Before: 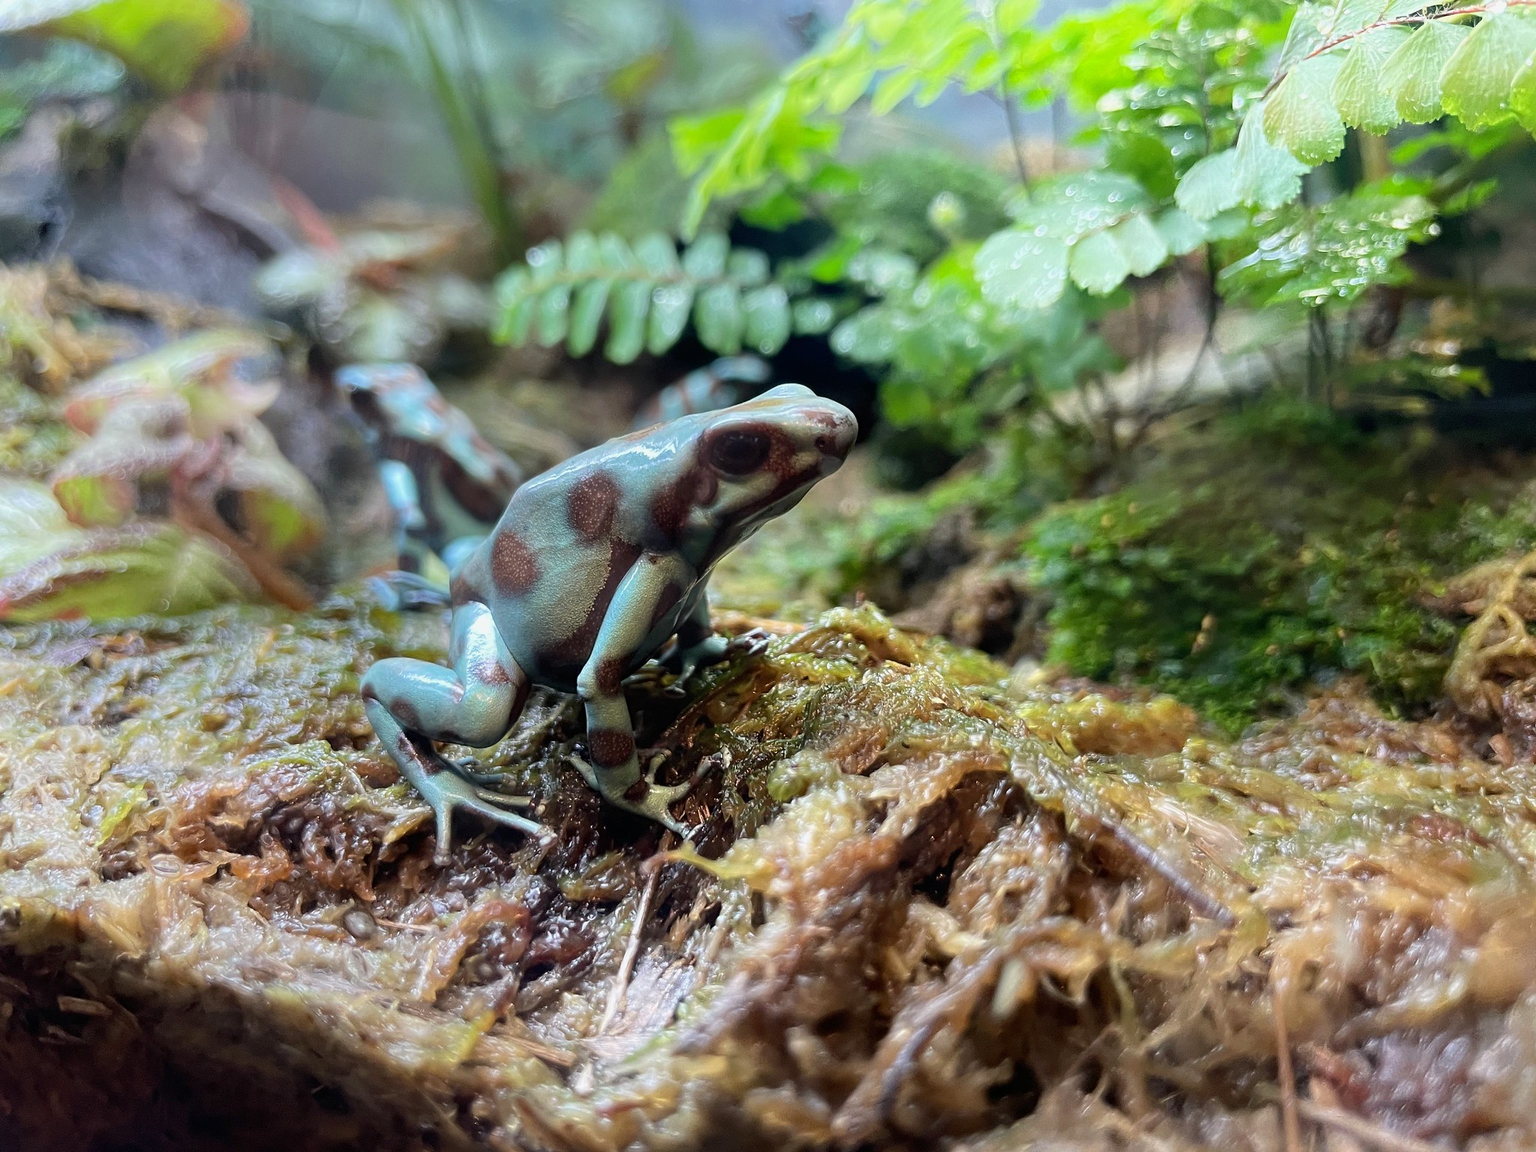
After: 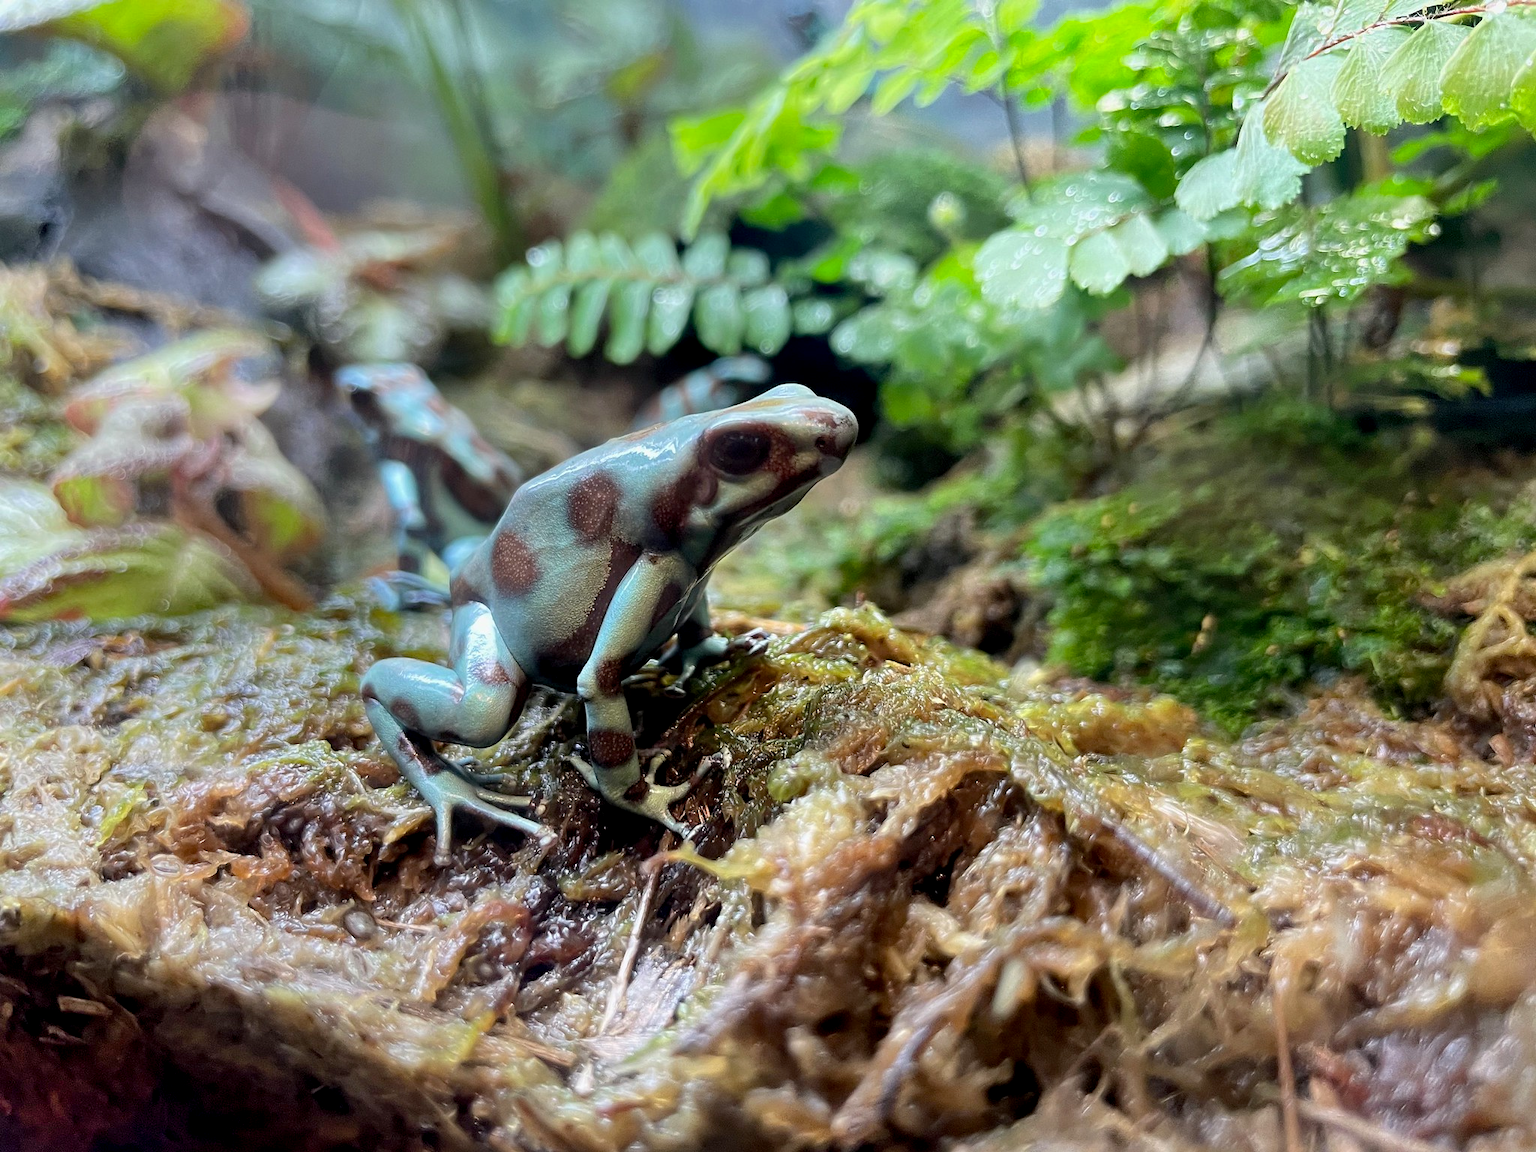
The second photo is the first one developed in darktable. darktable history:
shadows and highlights: white point adjustment 0.873, soften with gaussian
